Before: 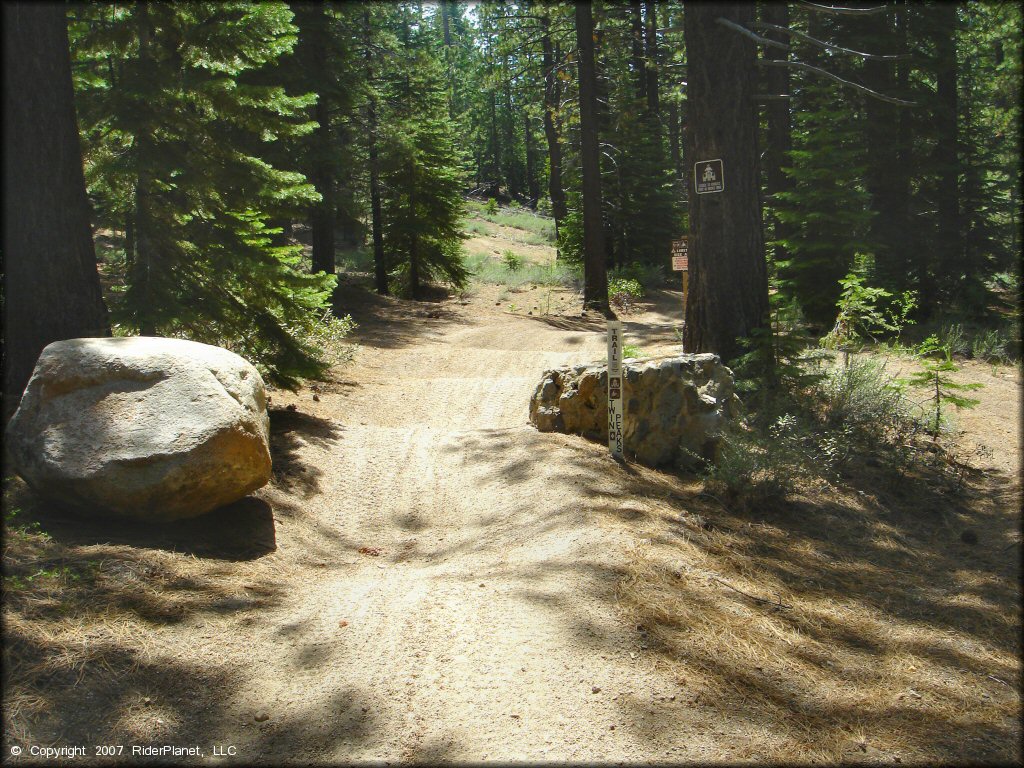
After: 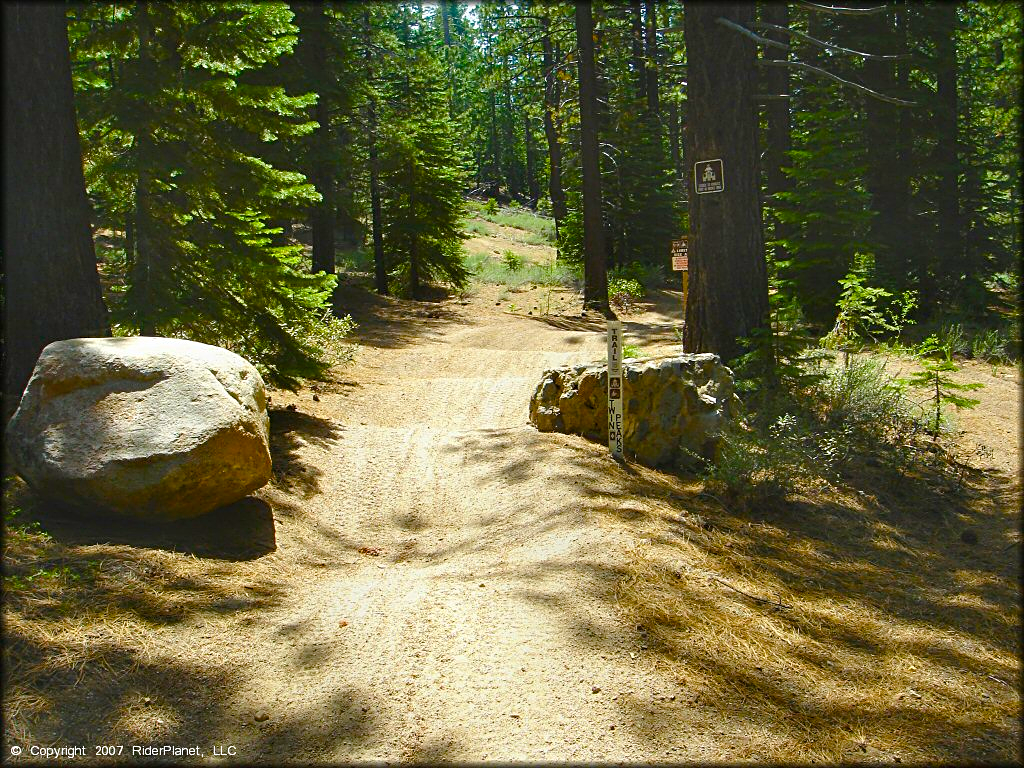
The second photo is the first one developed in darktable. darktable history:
color balance rgb: perceptual saturation grading › global saturation 20%, perceptual saturation grading › highlights -25%, perceptual saturation grading › shadows 25%, global vibrance 50%
sharpen: on, module defaults
